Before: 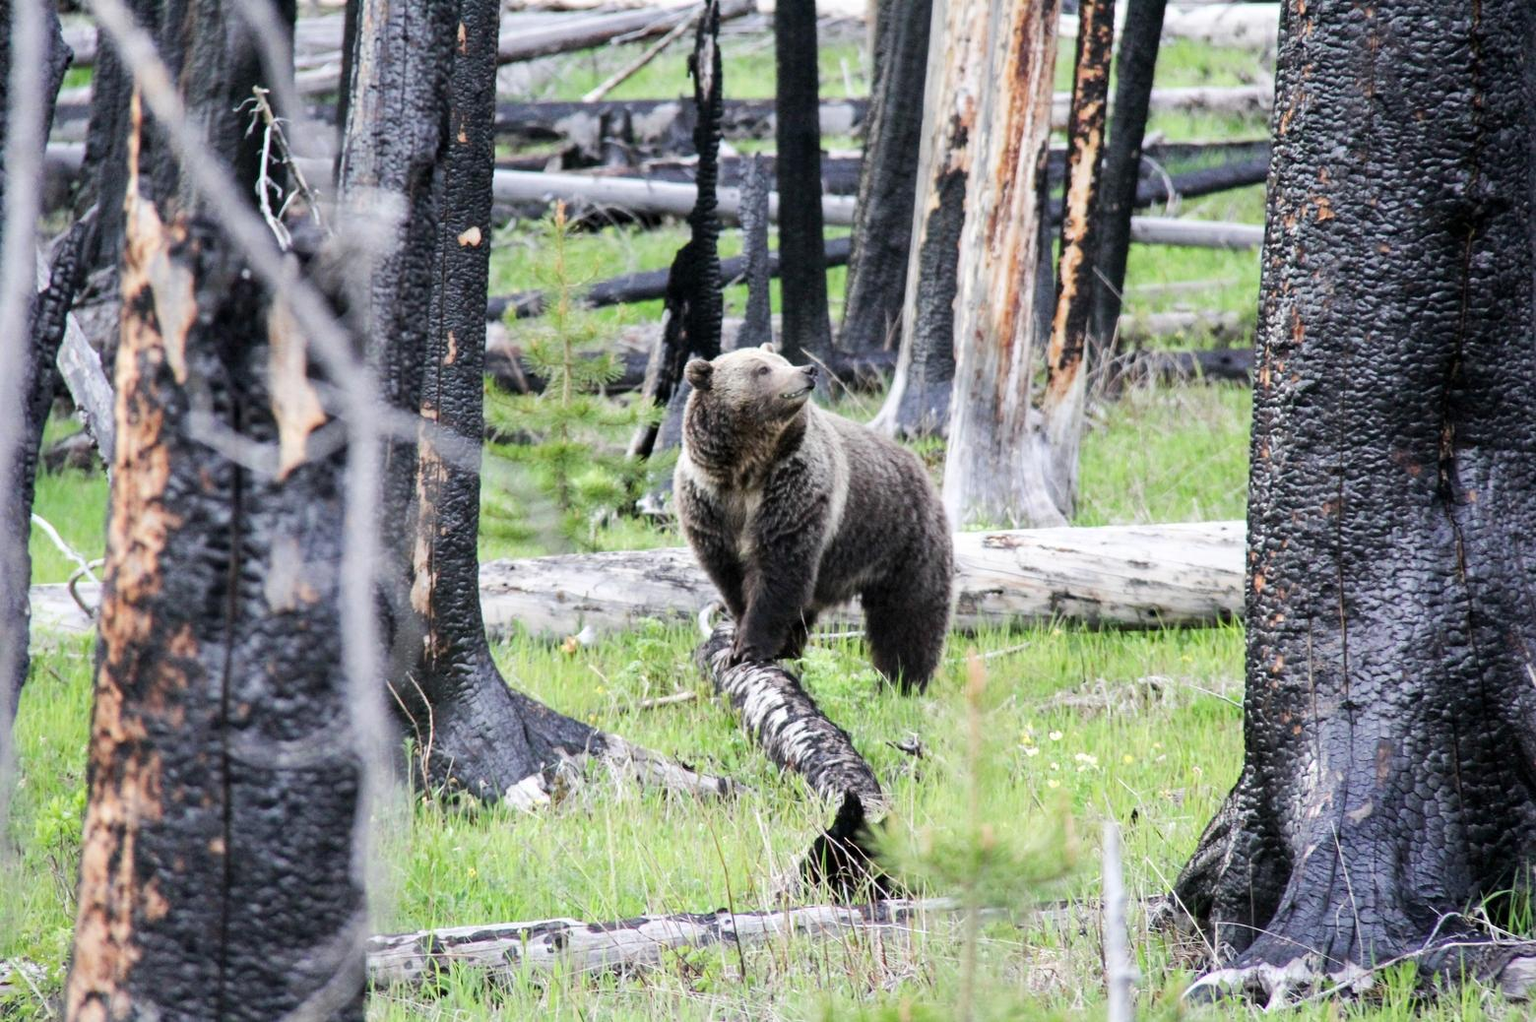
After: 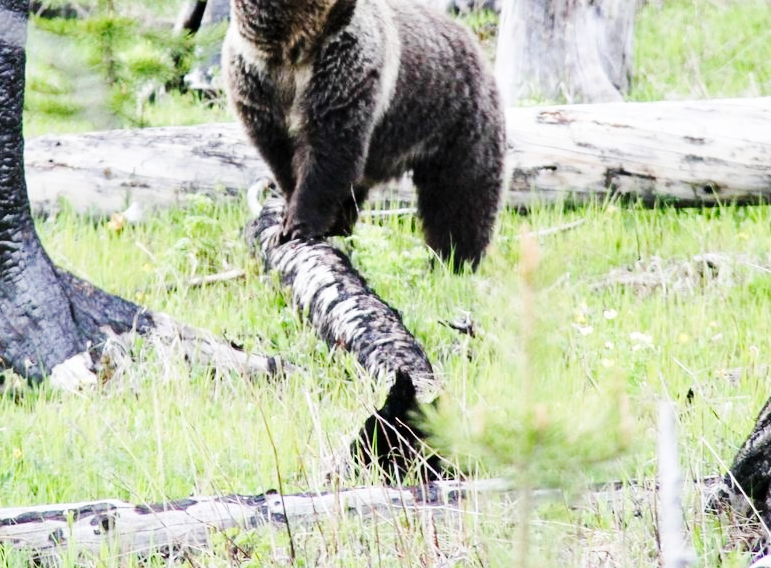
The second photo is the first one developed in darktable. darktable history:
crop: left 29.672%, top 41.786%, right 20.851%, bottom 3.487%
base curve: curves: ch0 [(0, 0) (0.032, 0.025) (0.121, 0.166) (0.206, 0.329) (0.605, 0.79) (1, 1)], preserve colors none
